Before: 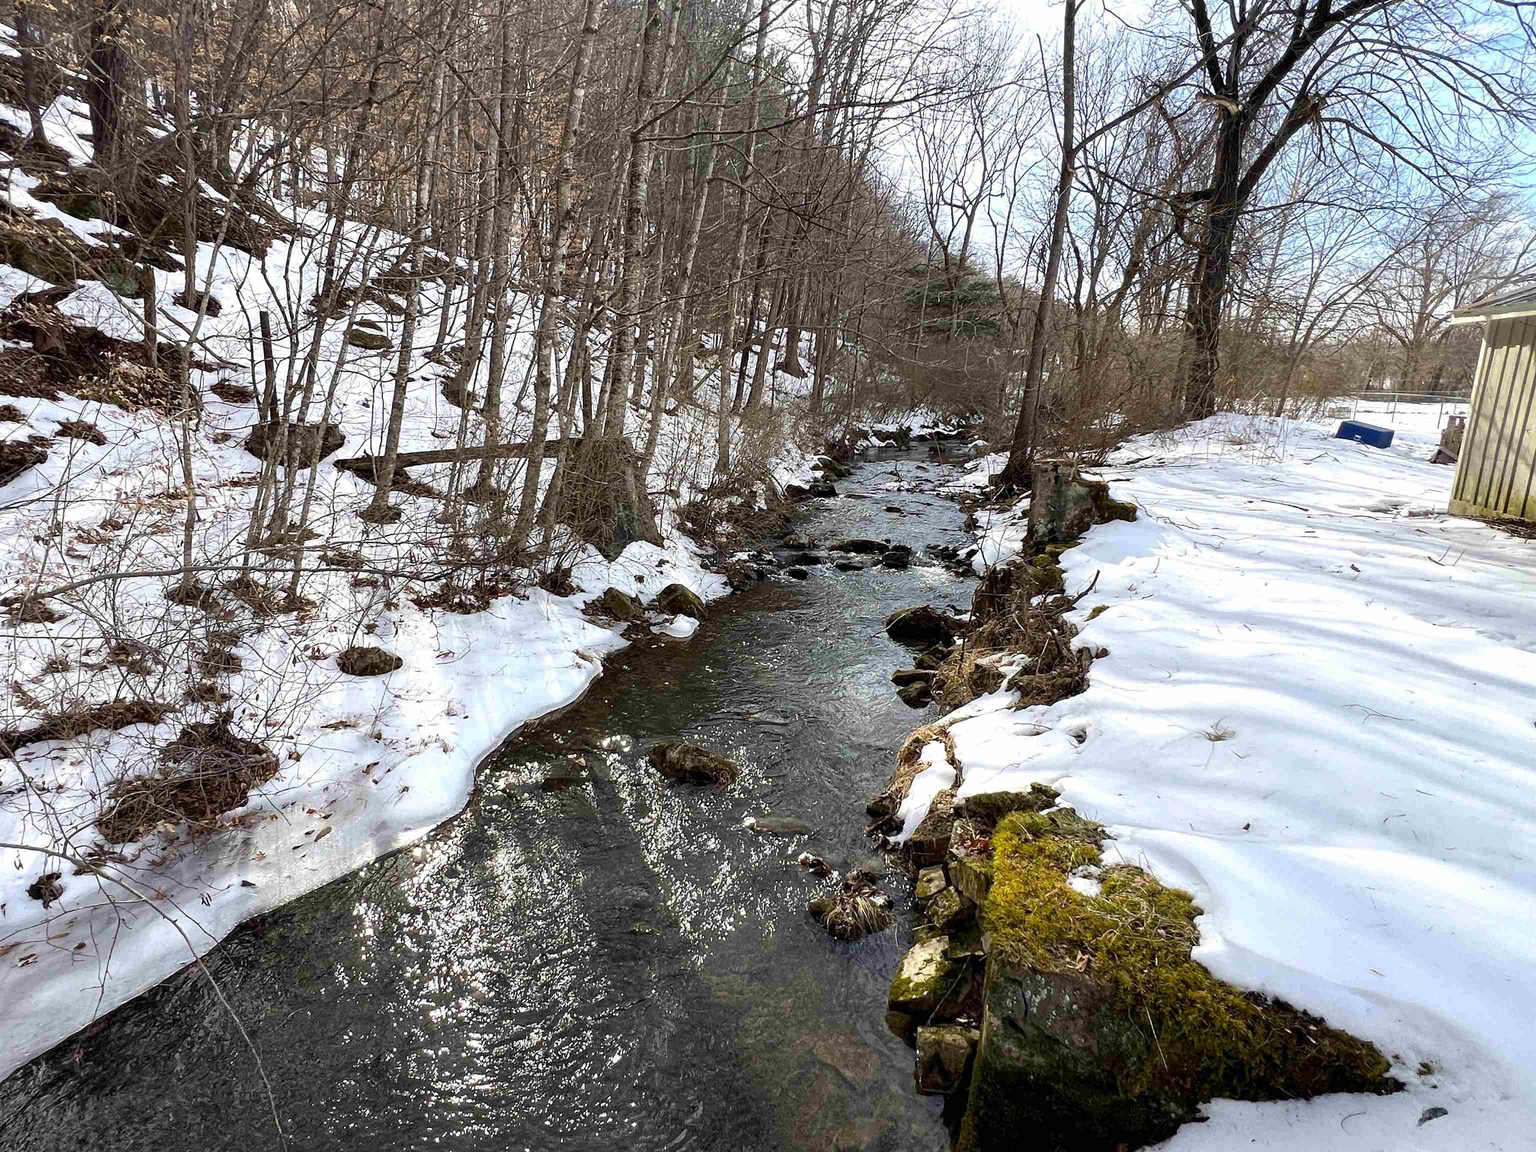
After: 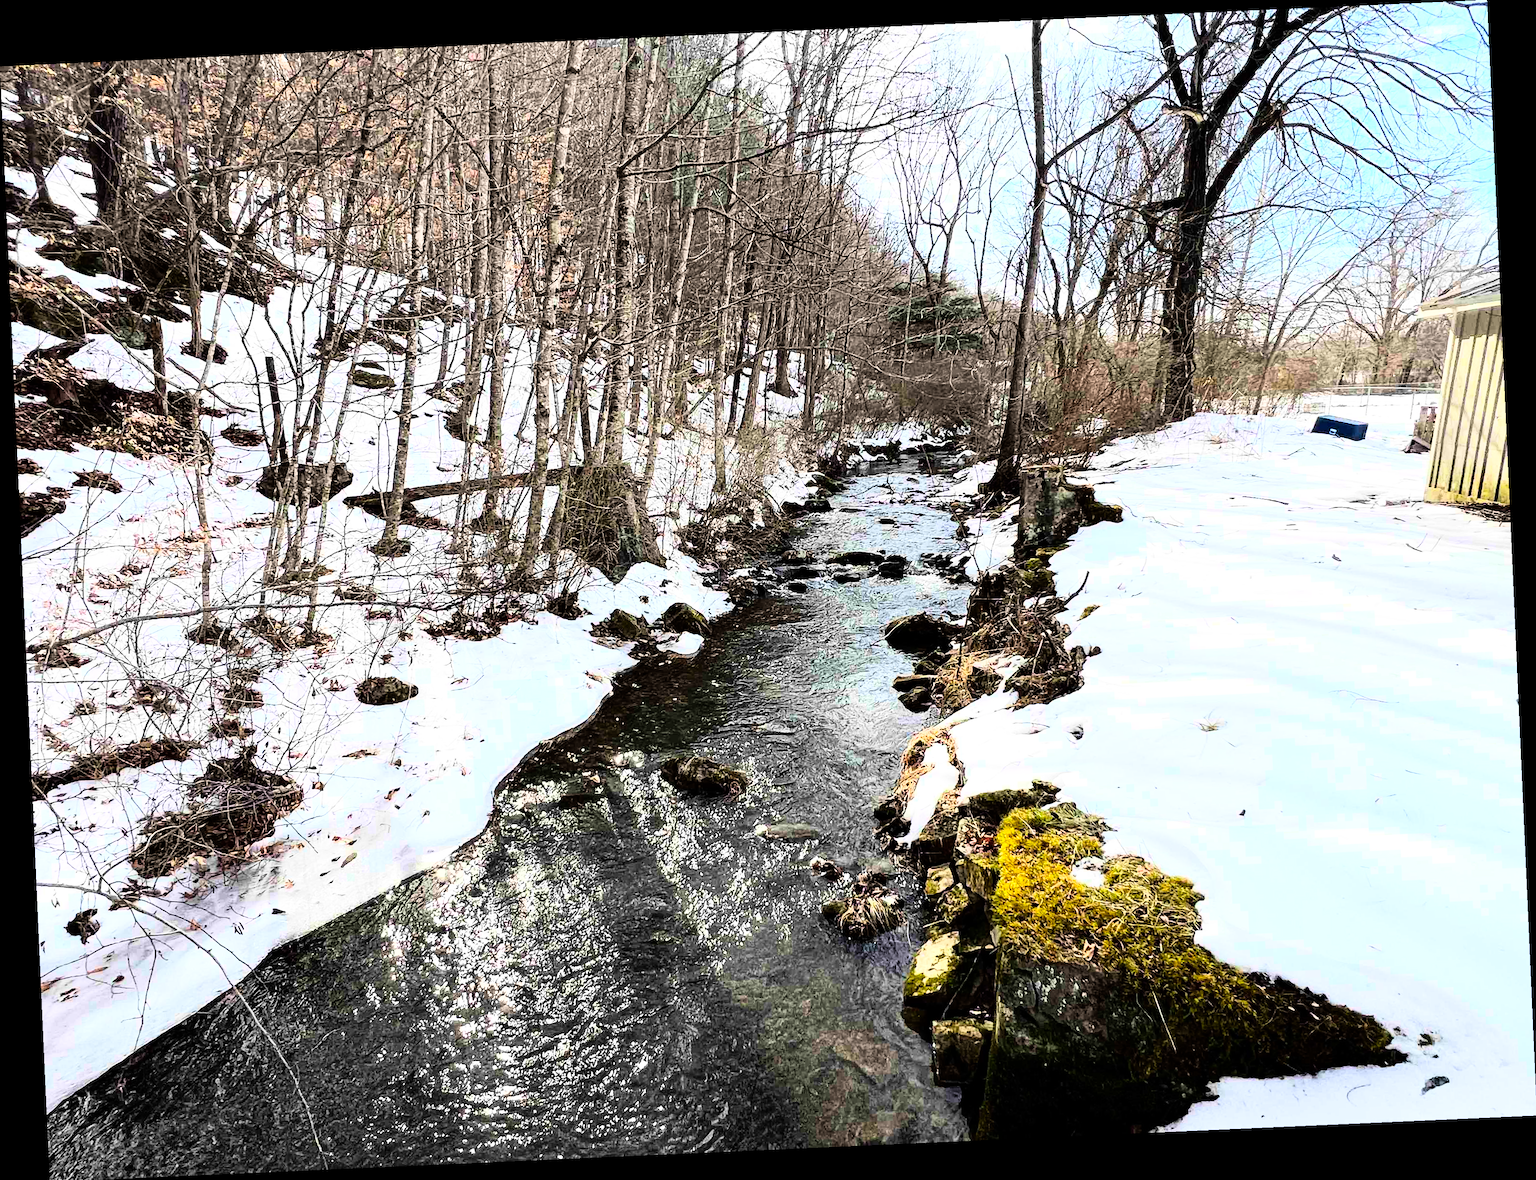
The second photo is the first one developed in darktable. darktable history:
rotate and perspective: rotation -2.56°, automatic cropping off
rgb curve: curves: ch0 [(0, 0) (0.21, 0.15) (0.24, 0.21) (0.5, 0.75) (0.75, 0.96) (0.89, 0.99) (1, 1)]; ch1 [(0, 0.02) (0.21, 0.13) (0.25, 0.2) (0.5, 0.67) (0.75, 0.9) (0.89, 0.97) (1, 1)]; ch2 [(0, 0.02) (0.21, 0.13) (0.25, 0.2) (0.5, 0.67) (0.75, 0.9) (0.89, 0.97) (1, 1)], compensate middle gray true
